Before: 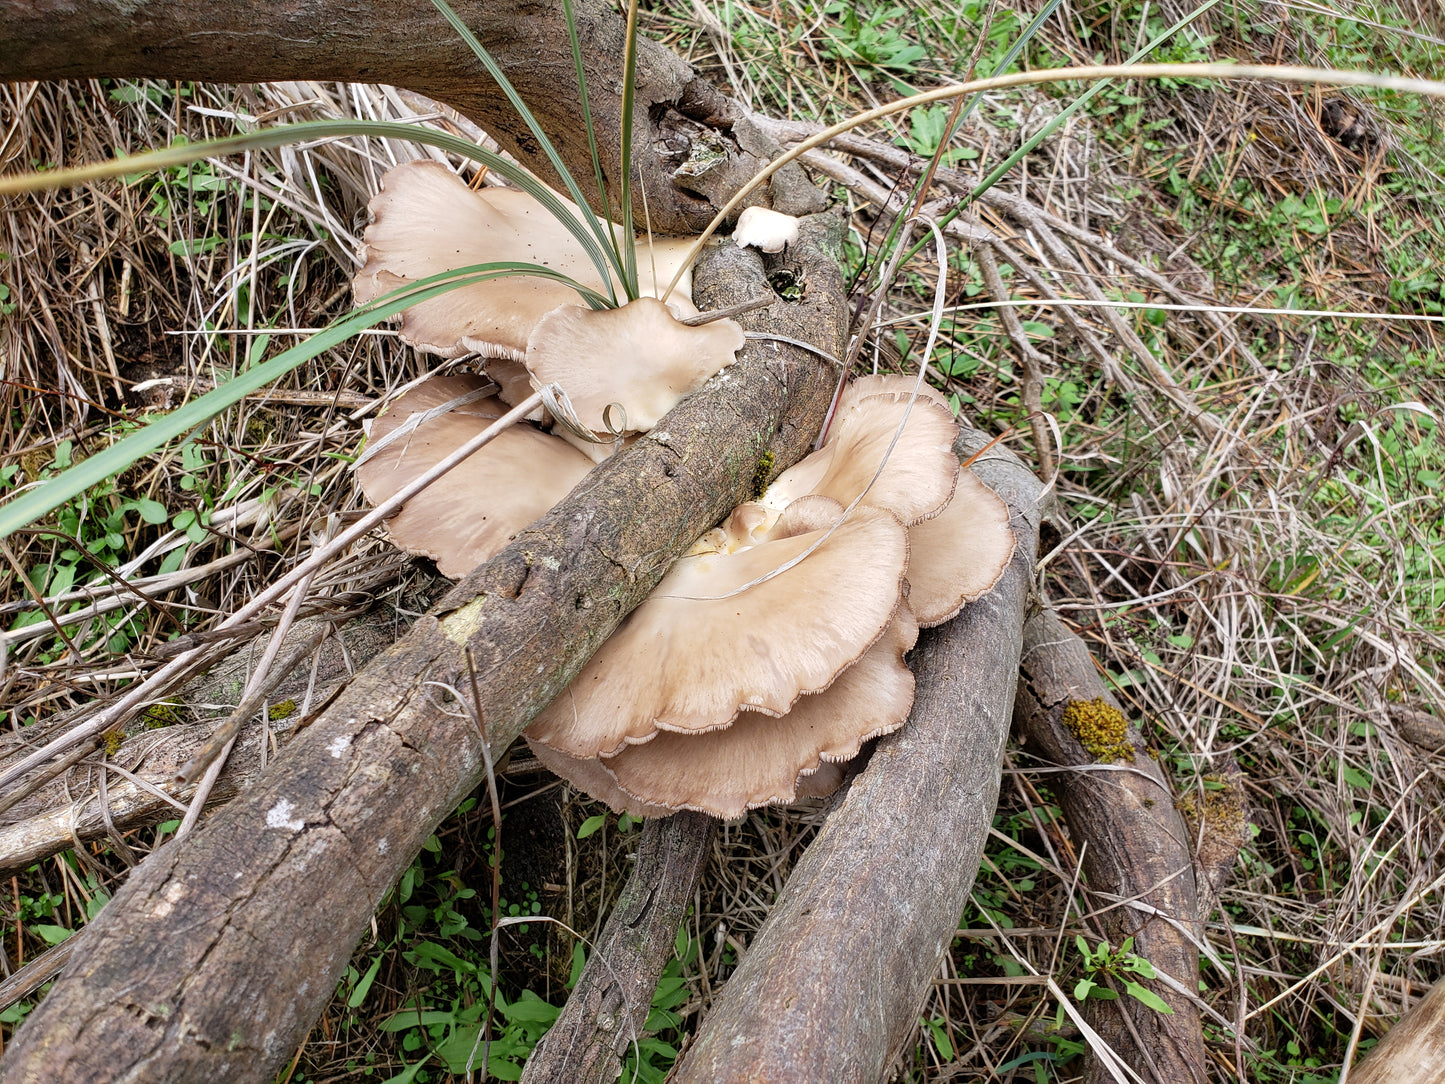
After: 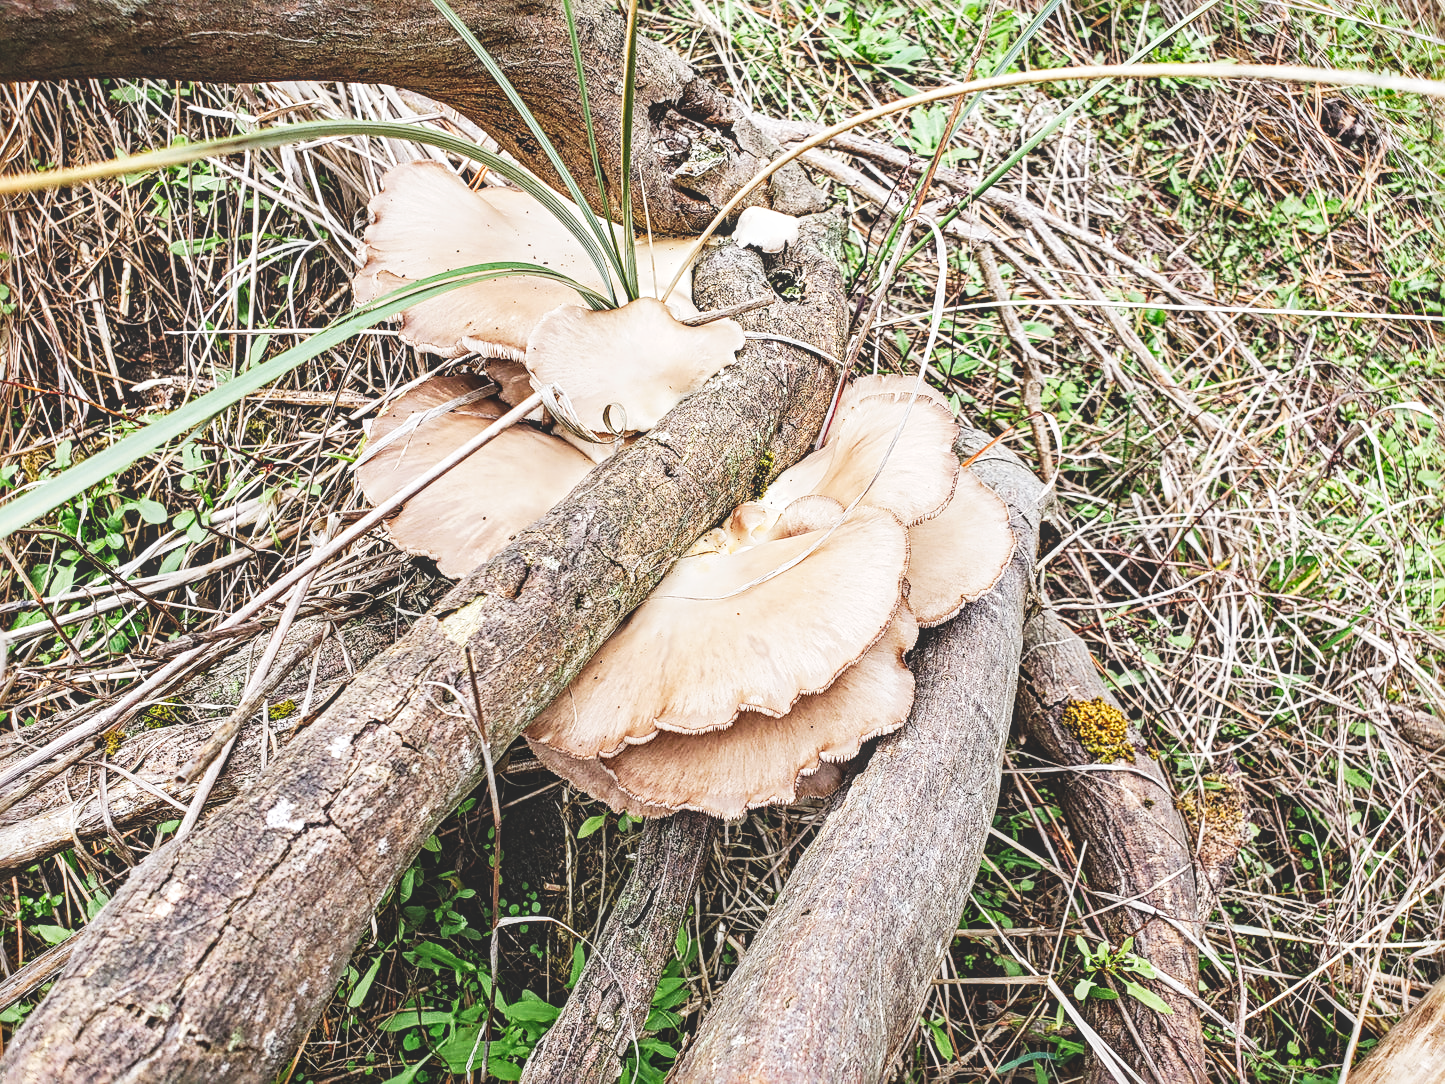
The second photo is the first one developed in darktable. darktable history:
tone equalizer: -8 EV -0.445 EV, -7 EV -0.373 EV, -6 EV -0.305 EV, -5 EV -0.187 EV, -3 EV 0.209 EV, -2 EV 0.357 EV, -1 EV 0.368 EV, +0 EV 0.398 EV, edges refinement/feathering 500, mask exposure compensation -1.25 EV, preserve details no
levels: levels [0, 0.445, 1]
sharpen: radius 4.847
tone curve: curves: ch0 [(0, 0.11) (0.181, 0.223) (0.405, 0.46) (0.456, 0.528) (0.634, 0.728) (0.877, 0.89) (0.984, 0.935)]; ch1 [(0, 0.052) (0.443, 0.43) (0.492, 0.485) (0.566, 0.579) (0.595, 0.625) (0.608, 0.654) (0.65, 0.708) (1, 0.961)]; ch2 [(0, 0) (0.33, 0.301) (0.421, 0.443) (0.447, 0.489) (0.495, 0.492) (0.537, 0.57) (0.586, 0.591) (0.663, 0.686) (1, 1)], preserve colors none
local contrast: highlights 30%, detail 134%
